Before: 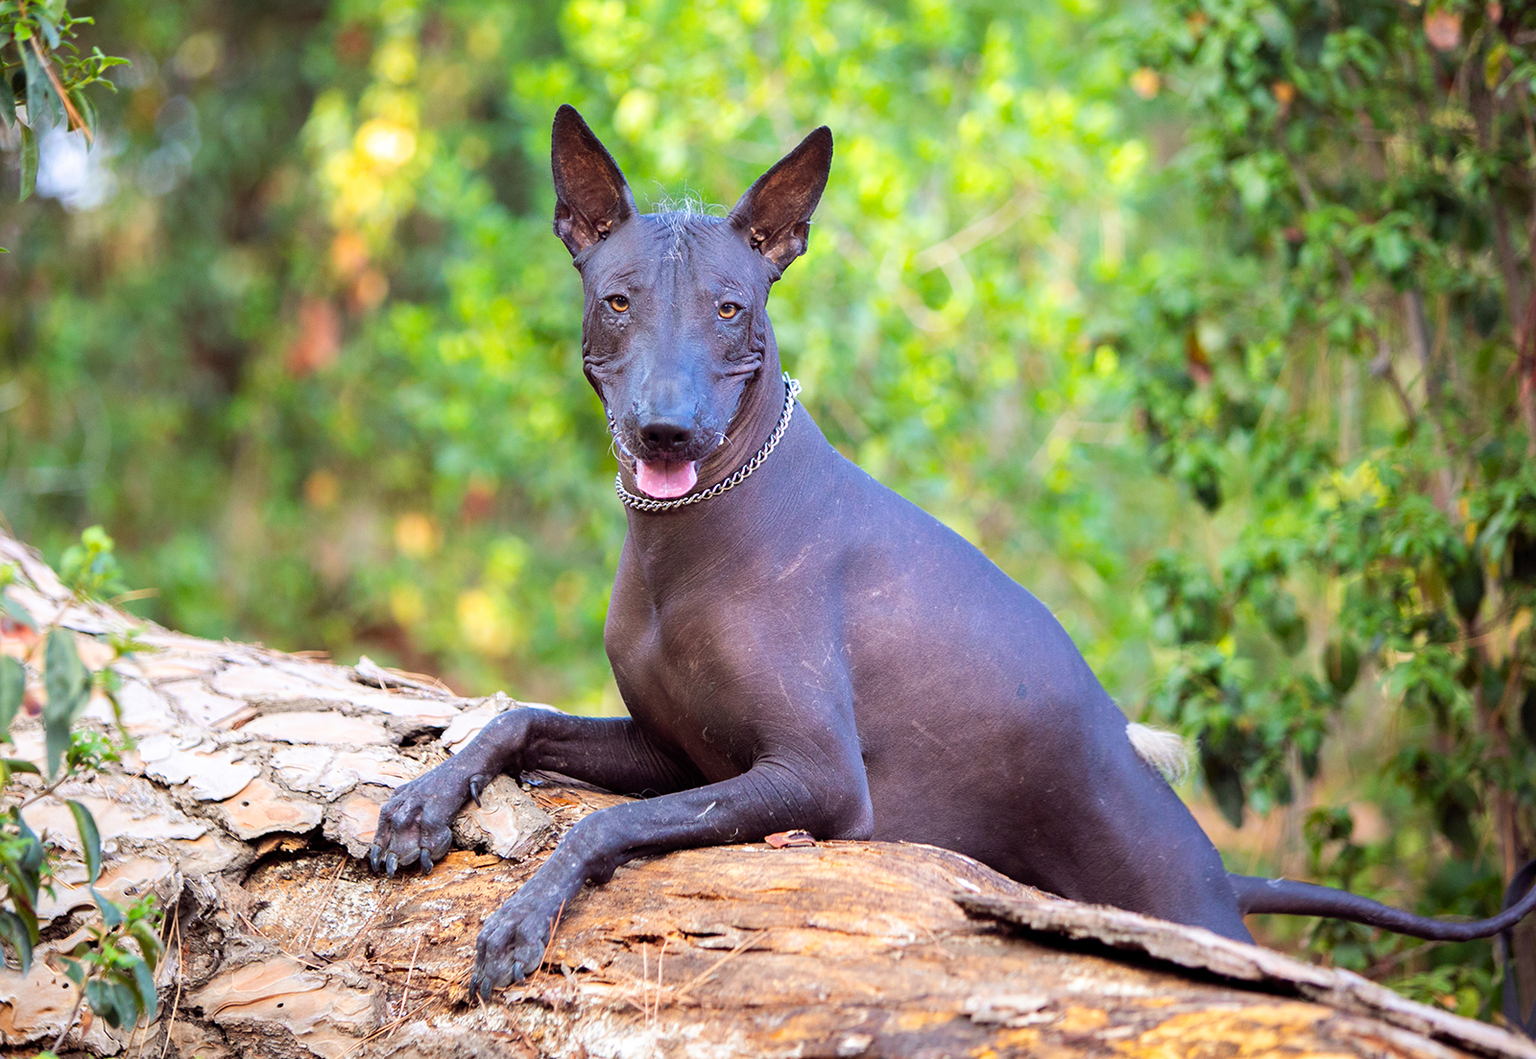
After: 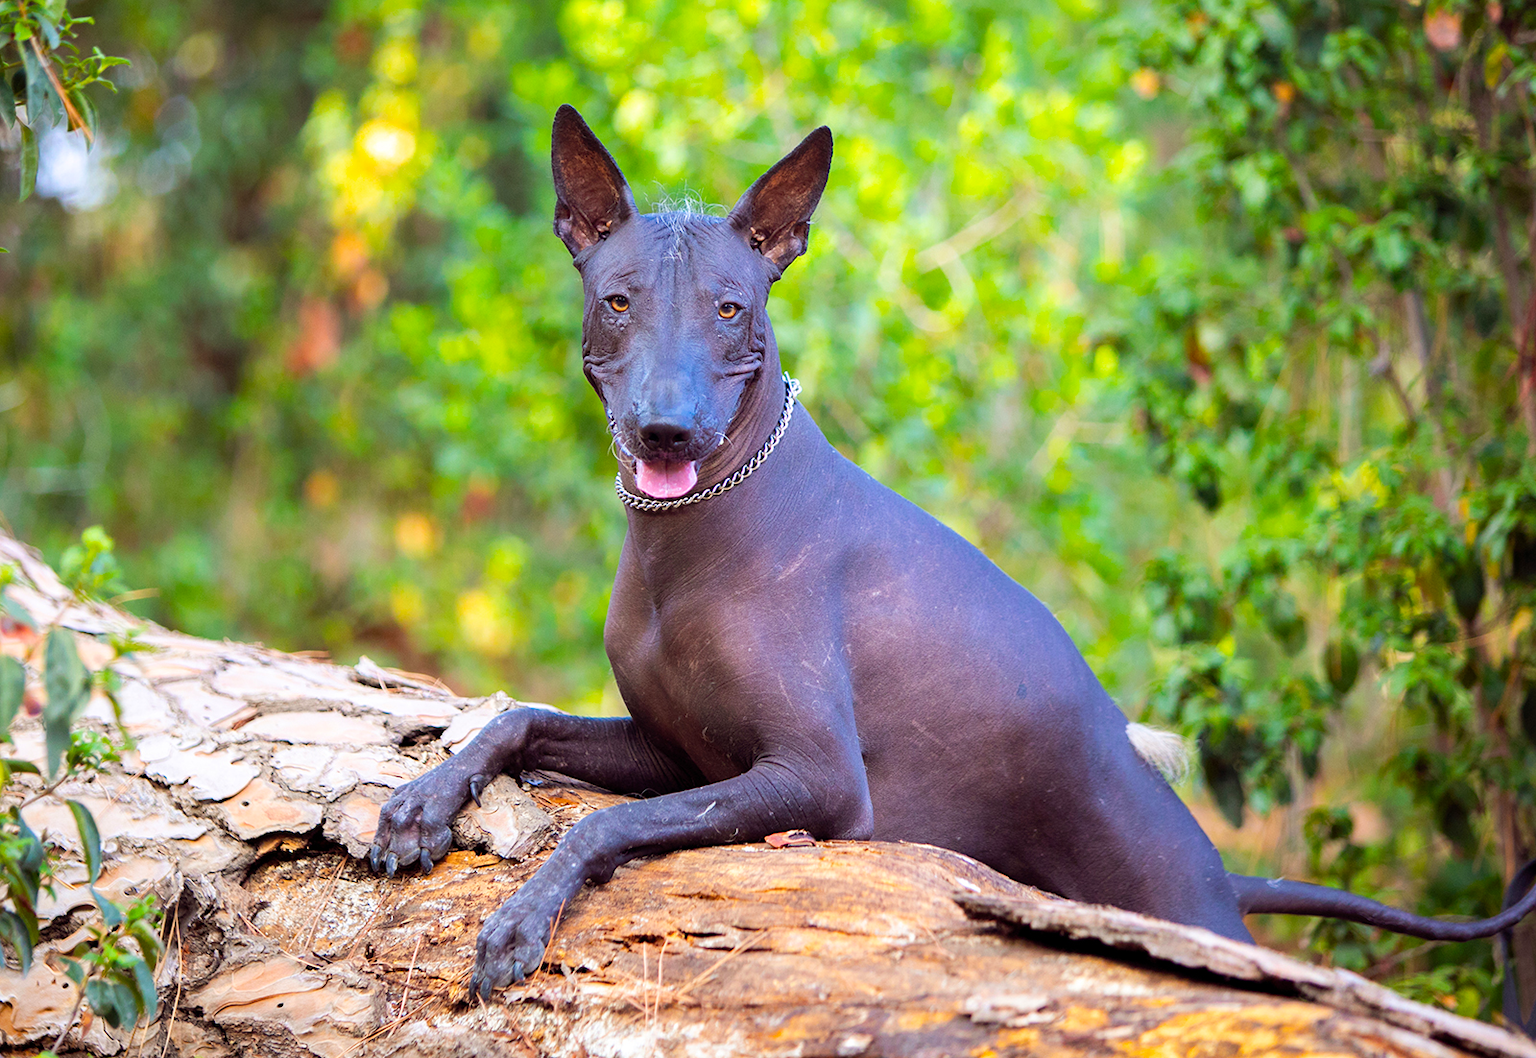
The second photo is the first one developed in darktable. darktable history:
color balance rgb: perceptual saturation grading › global saturation 19.92%
